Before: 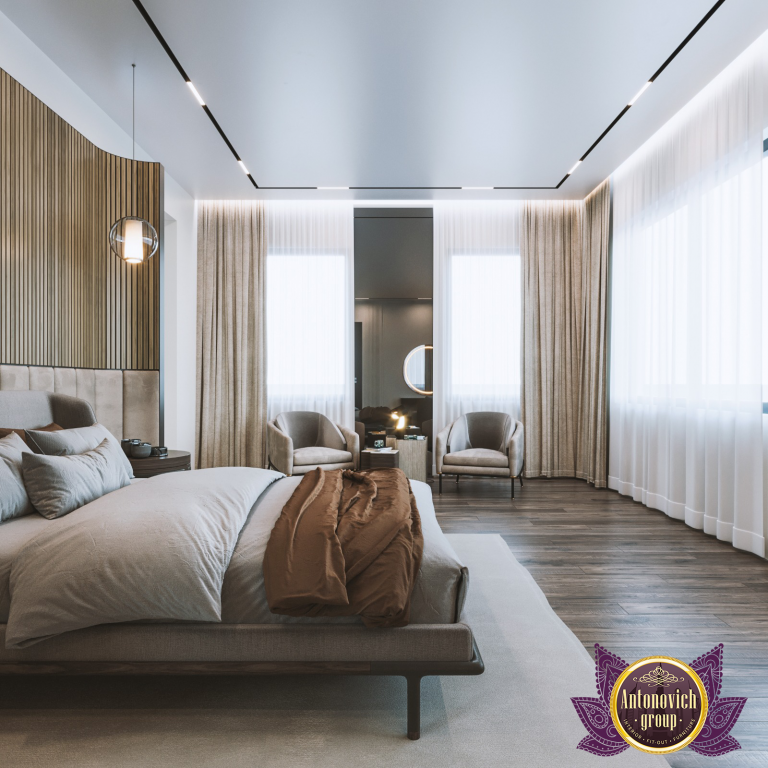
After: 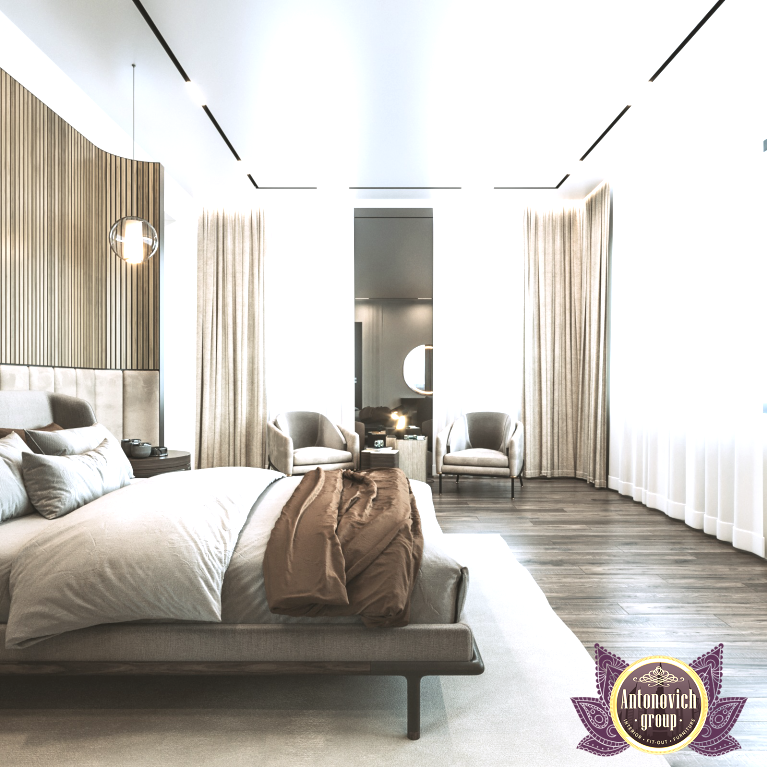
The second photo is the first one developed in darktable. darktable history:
crop and rotate: left 0.126%
rgb curve: curves: ch2 [(0, 0) (0.567, 0.512) (1, 1)], mode RGB, independent channels
contrast brightness saturation: contrast 0.1, saturation -0.36
exposure: black level correction 0, exposure 1.015 EV, compensate exposure bias true, compensate highlight preservation false
